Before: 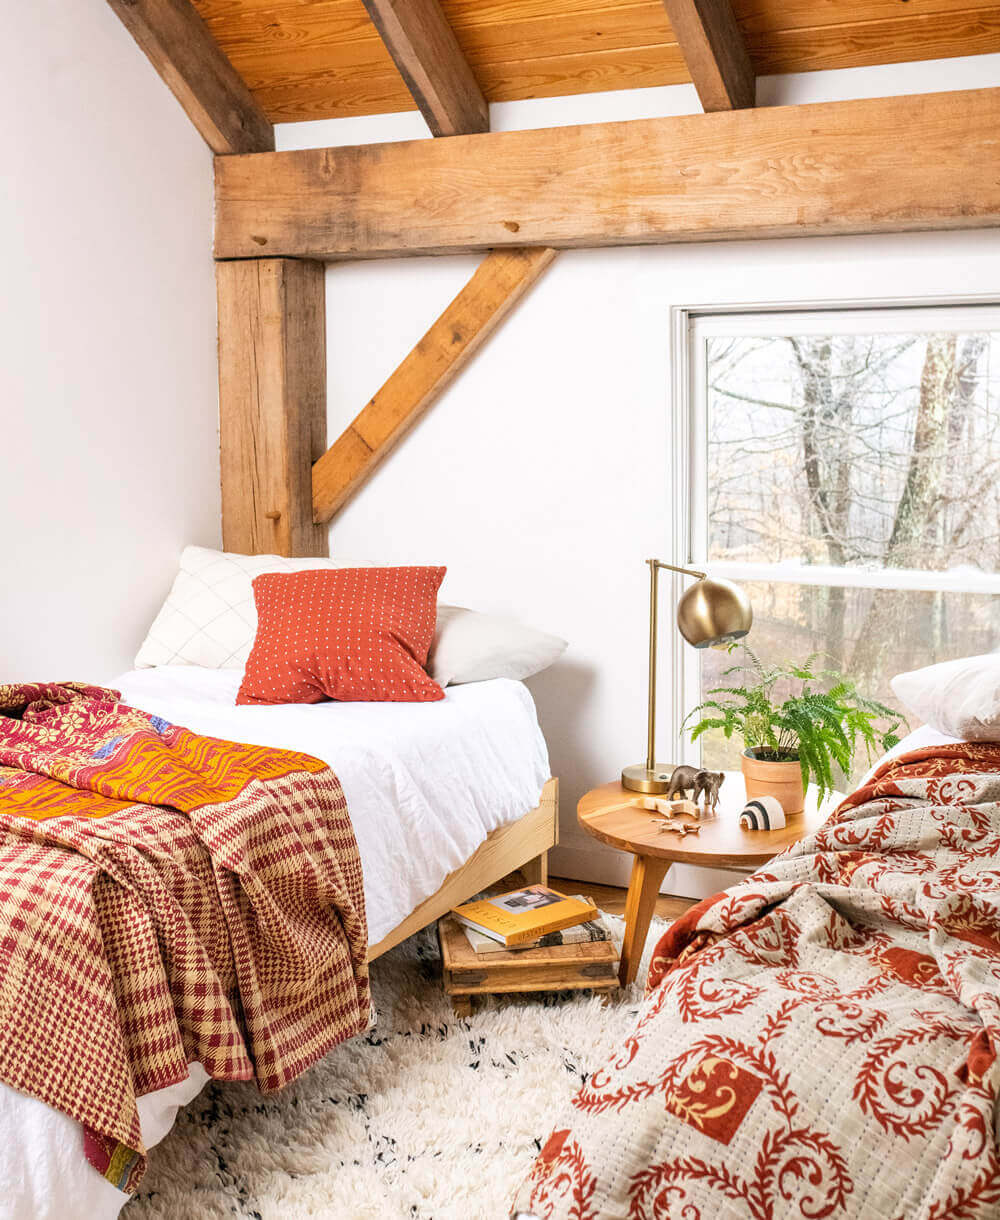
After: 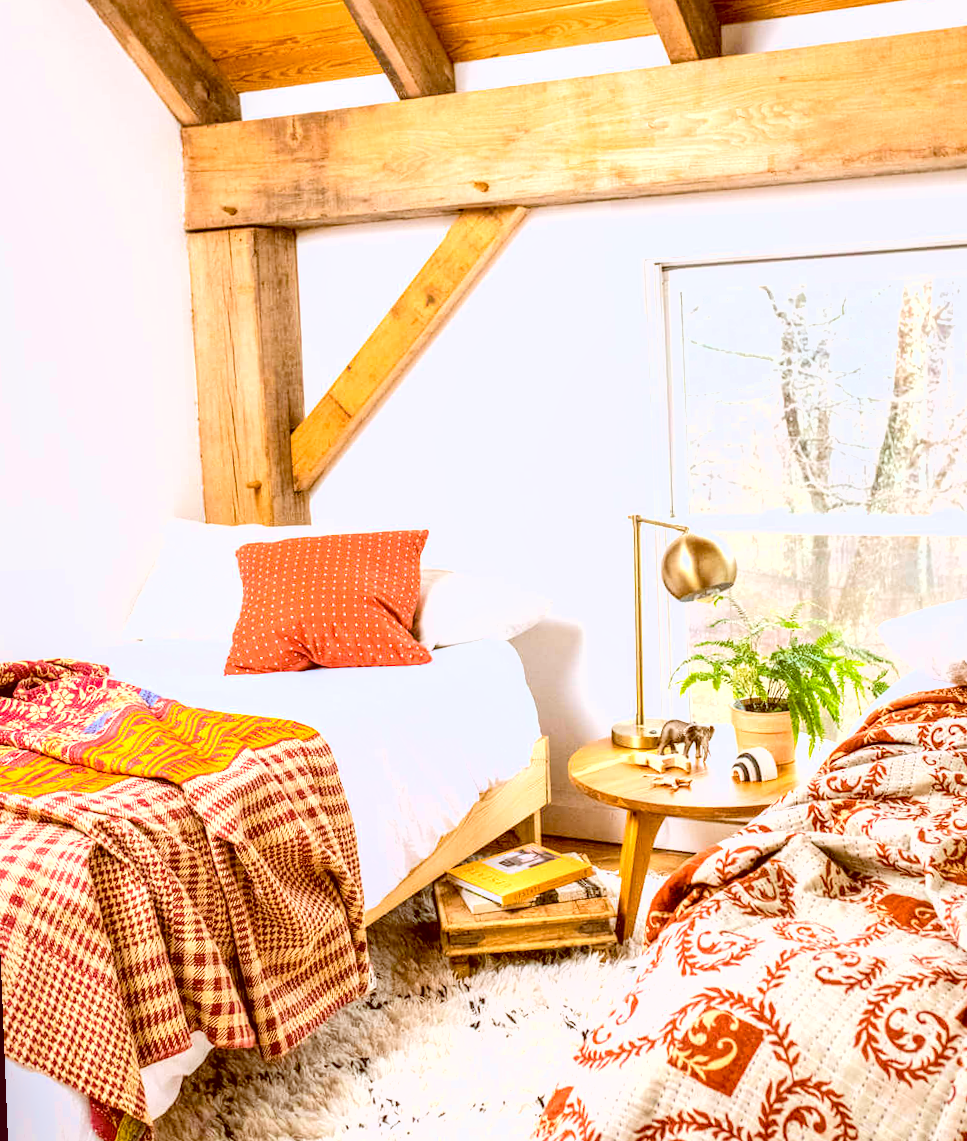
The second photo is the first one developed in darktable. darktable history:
crop and rotate: left 0.126%
rotate and perspective: rotation -2.12°, lens shift (vertical) 0.009, lens shift (horizontal) -0.008, automatic cropping original format, crop left 0.036, crop right 0.964, crop top 0.05, crop bottom 0.959
local contrast: highlights 40%, shadows 60%, detail 136%, midtone range 0.514
color balance rgb: global vibrance 20%
color balance: lift [1, 1.011, 0.999, 0.989], gamma [1.109, 1.045, 1.039, 0.955], gain [0.917, 0.936, 0.952, 1.064], contrast 2.32%, contrast fulcrum 19%, output saturation 101%
tone curve: curves: ch0 [(0, 0) (0.55, 0.716) (0.841, 0.969)]
